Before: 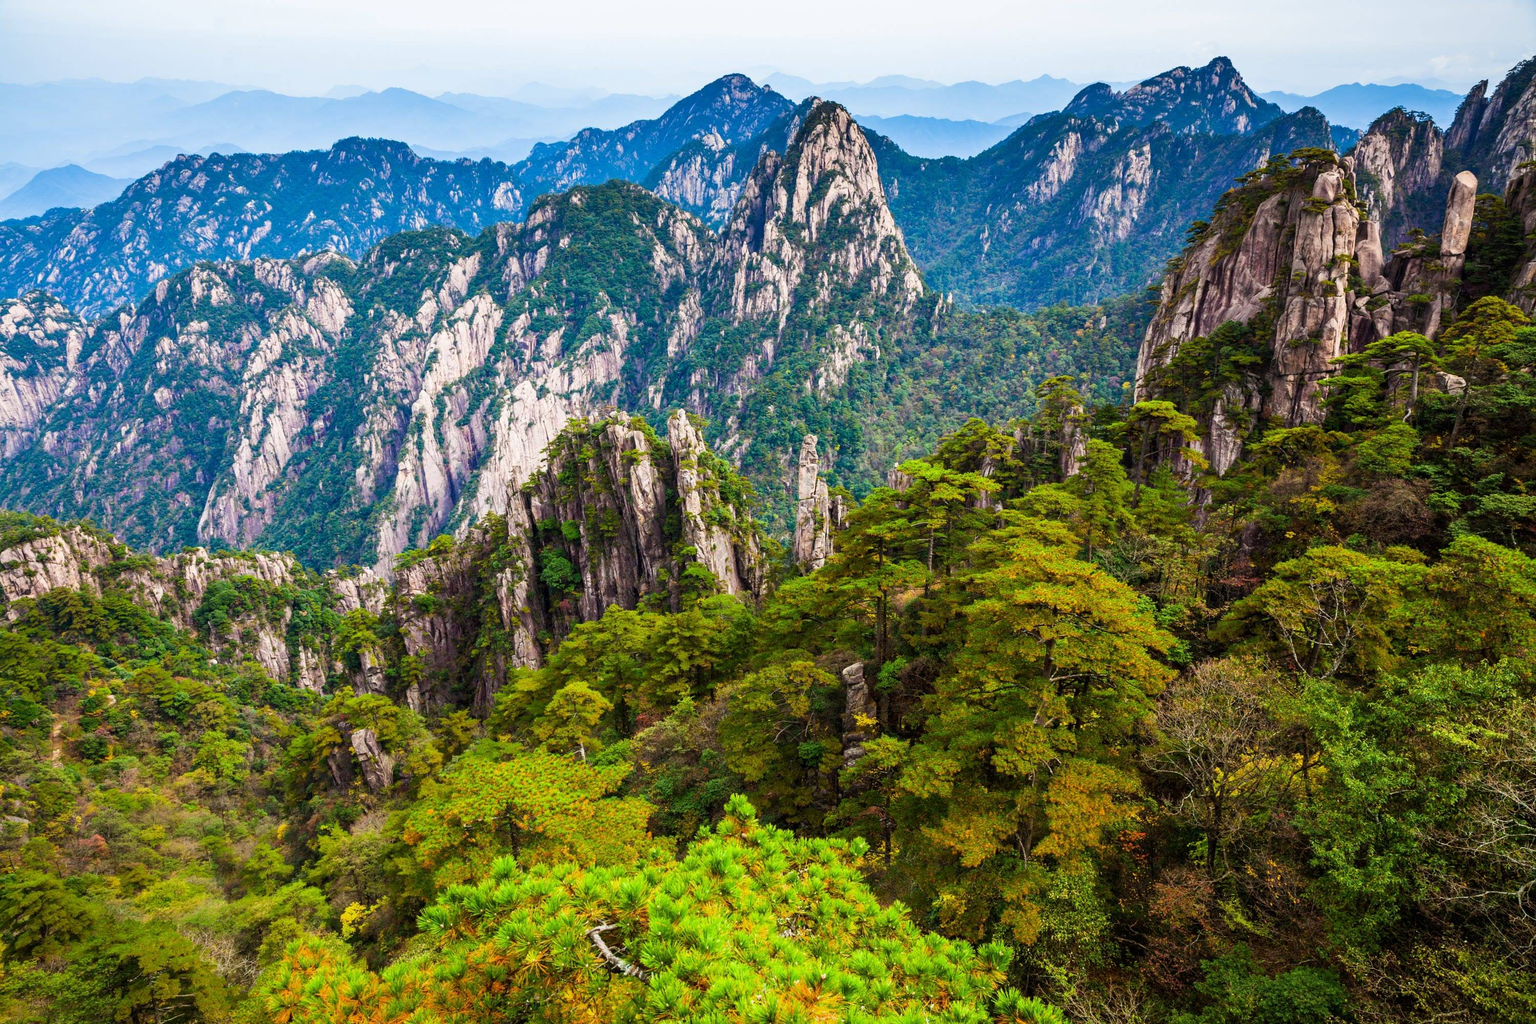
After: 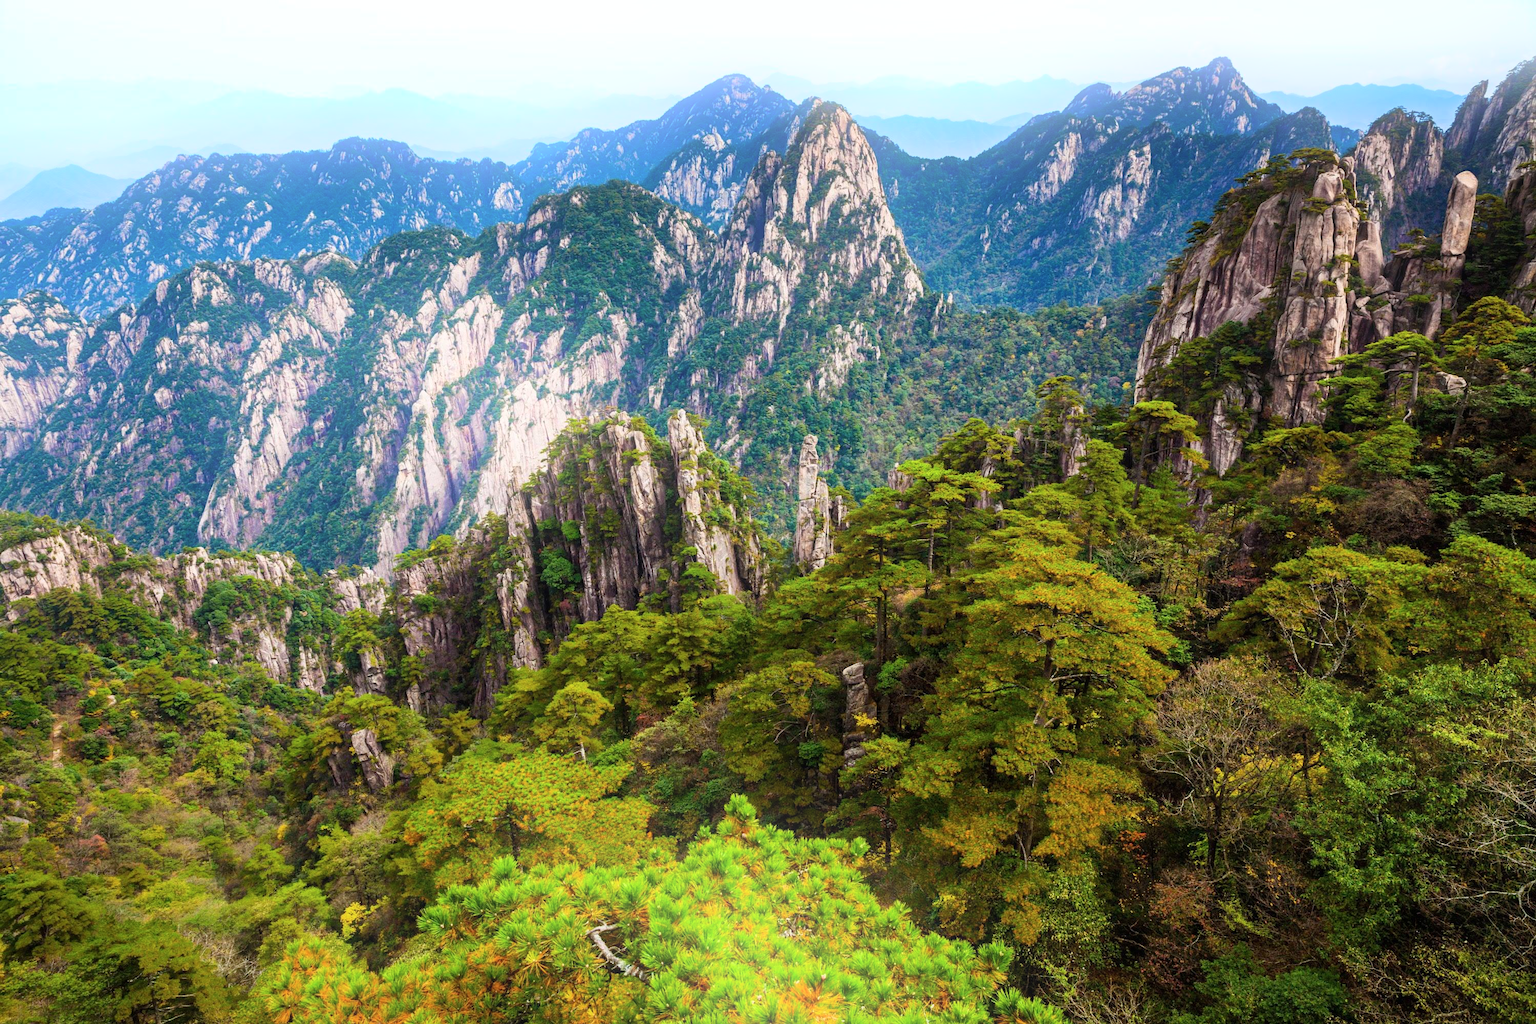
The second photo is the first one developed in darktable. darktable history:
bloom: on, module defaults
contrast brightness saturation: saturation -0.05
